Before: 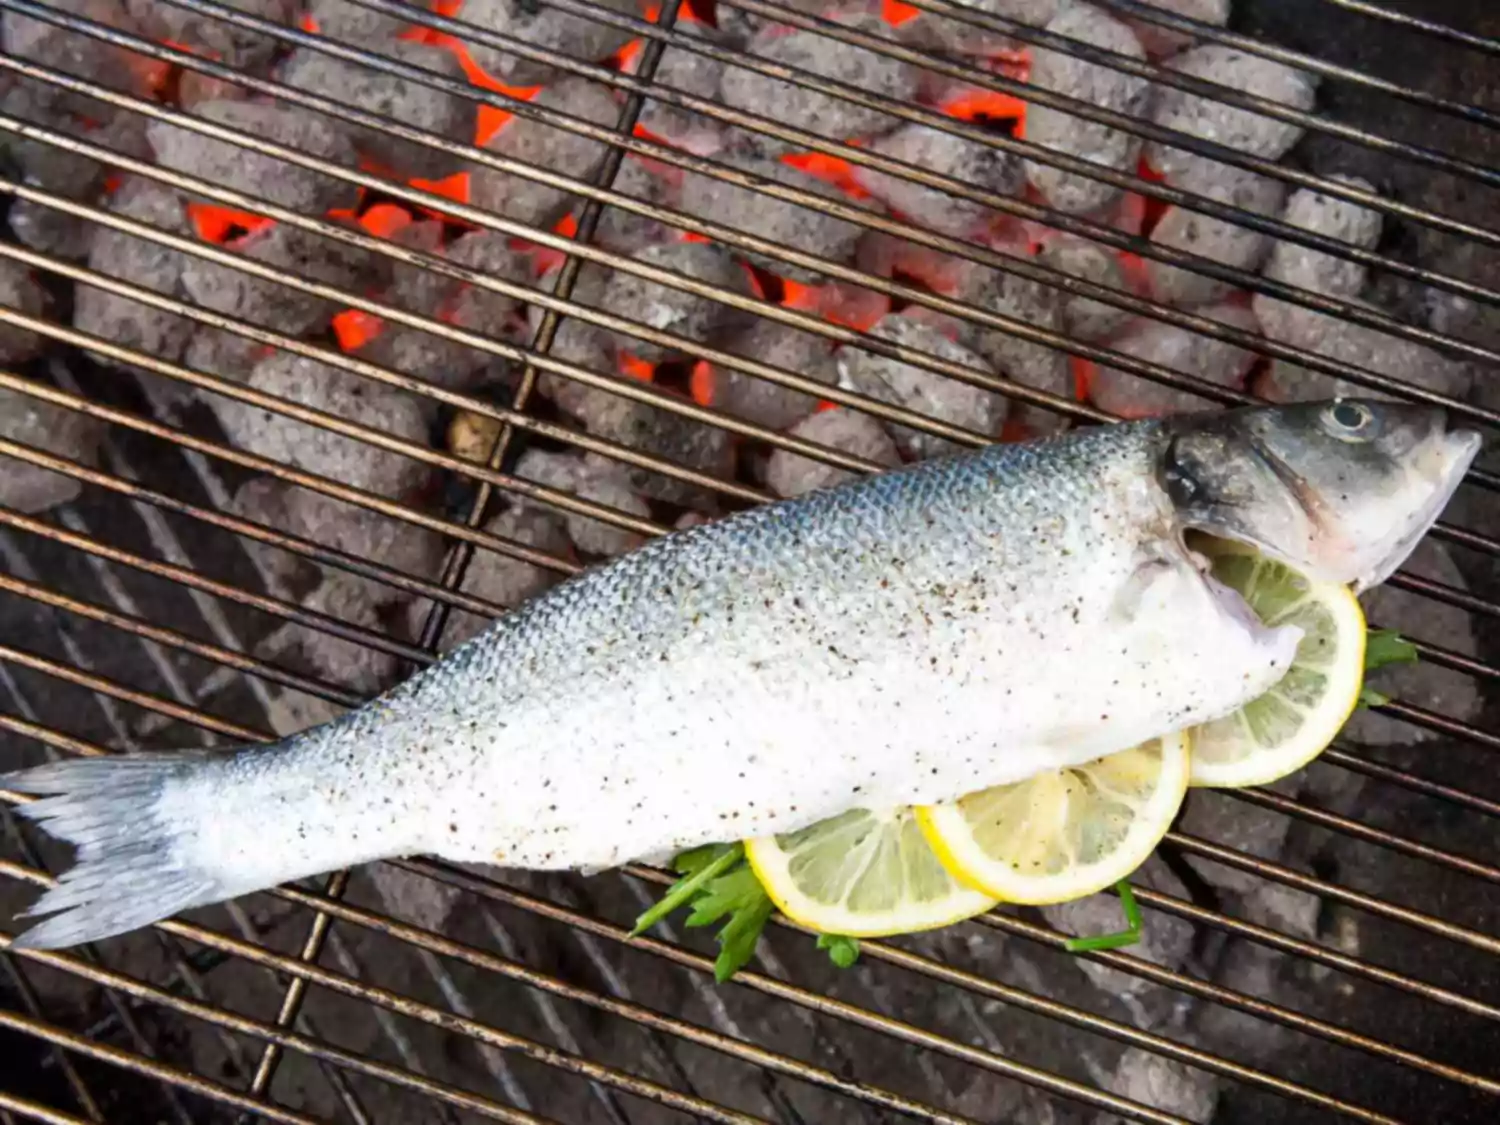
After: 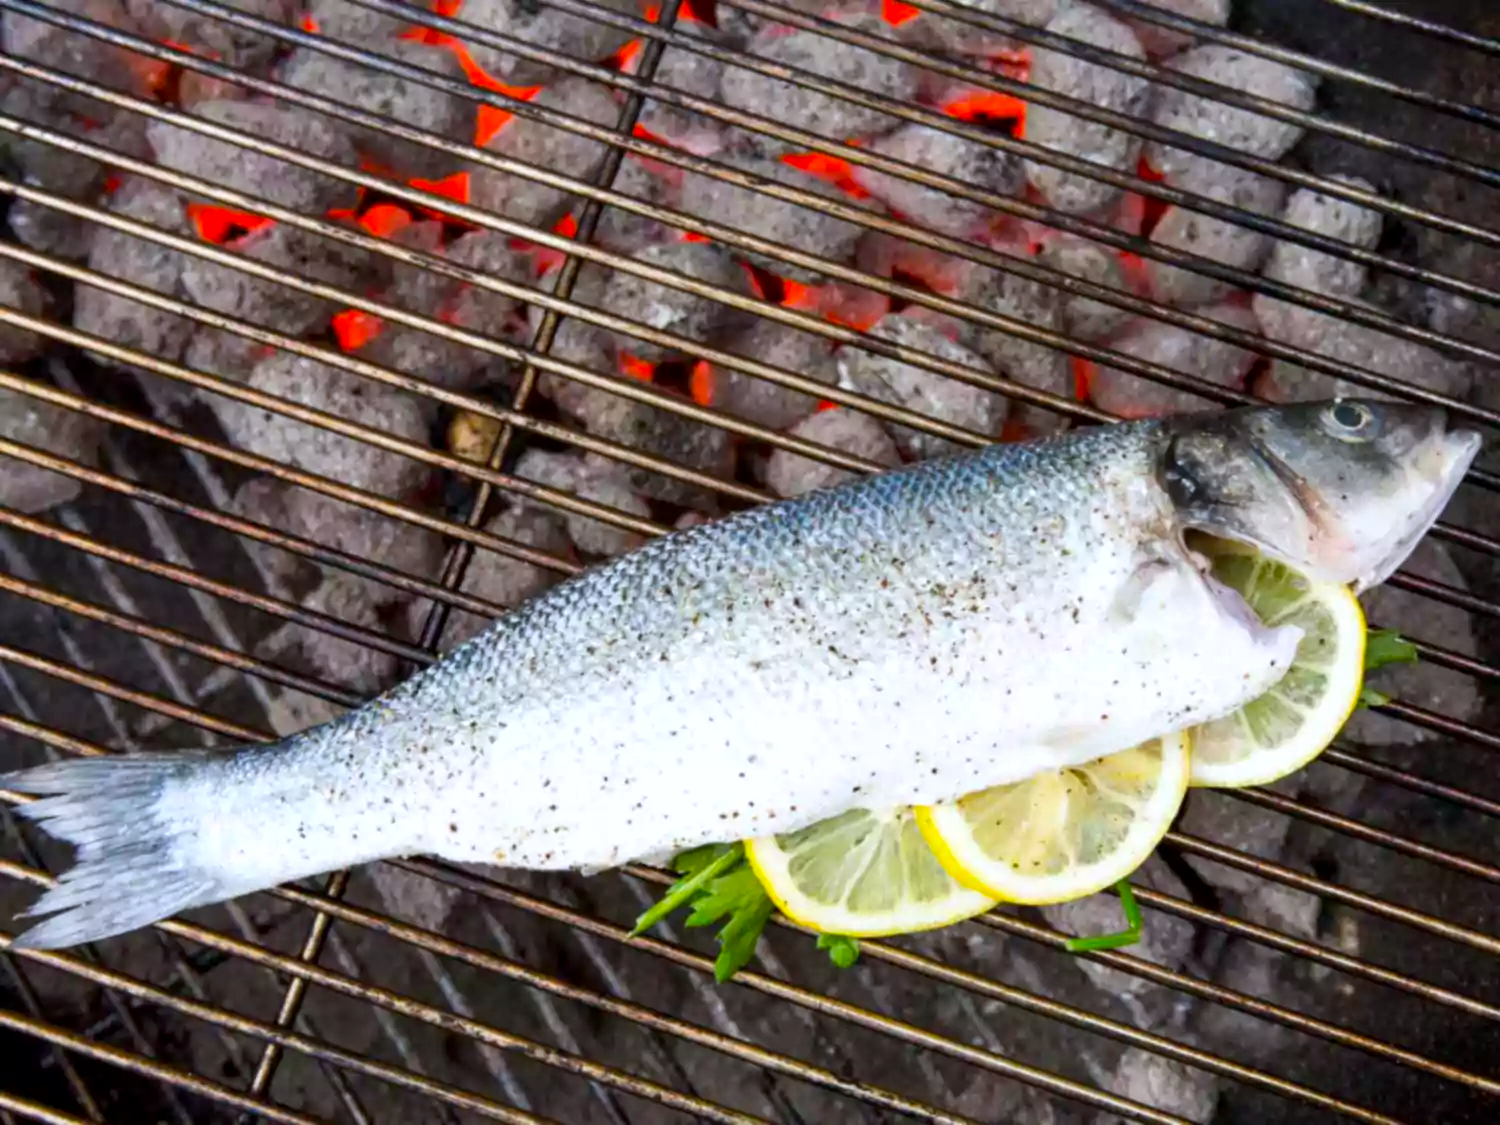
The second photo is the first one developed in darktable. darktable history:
white balance: red 0.976, blue 1.04
local contrast: highlights 100%, shadows 100%, detail 120%, midtone range 0.2
color balance: output saturation 120%
